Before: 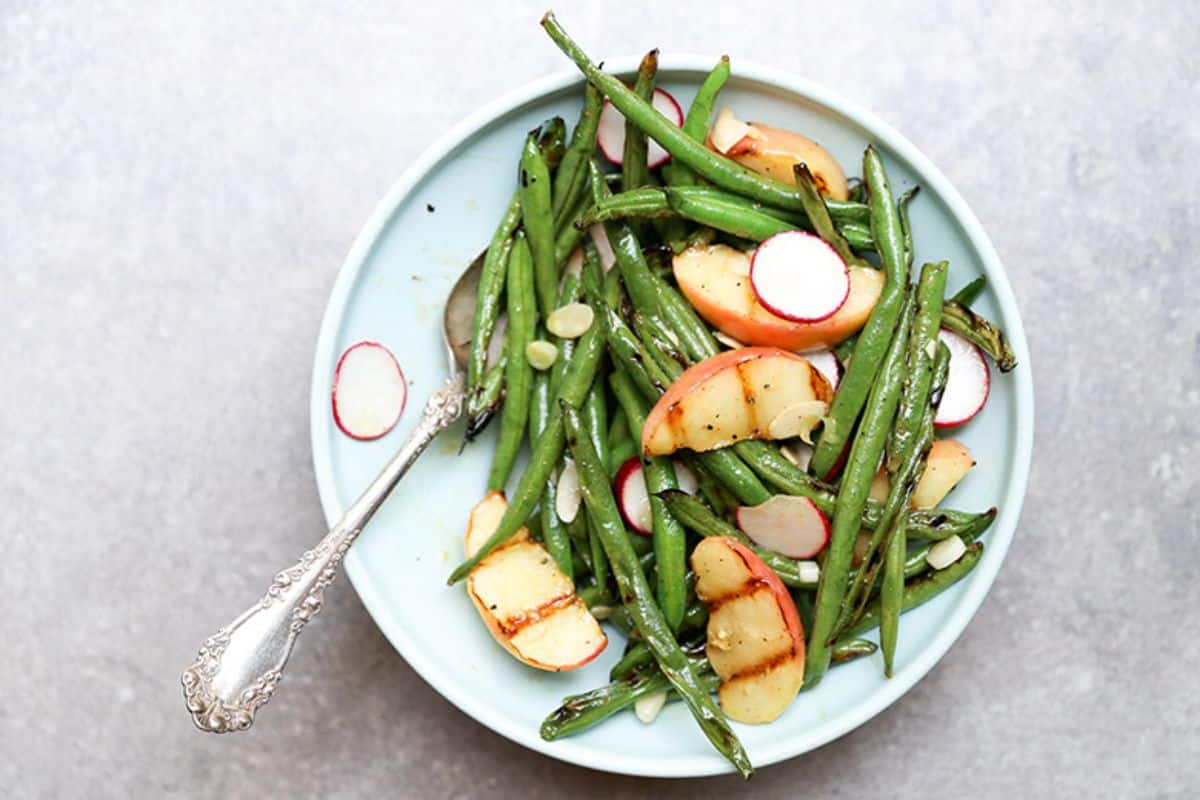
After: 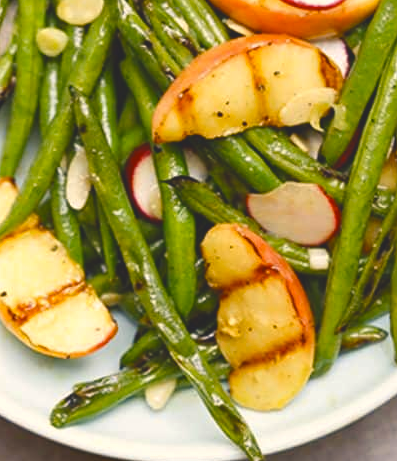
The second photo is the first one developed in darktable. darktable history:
color balance rgb: shadows lift › chroma 2%, shadows lift › hue 247.2°, power › chroma 0.3%, power › hue 25.2°, highlights gain › chroma 3%, highlights gain › hue 60°, global offset › luminance 2%, perceptual saturation grading › global saturation 20%, perceptual saturation grading › highlights -20%, perceptual saturation grading › shadows 30%
haze removal: strength 0.12, distance 0.25, compatibility mode true, adaptive false
crop: left 40.878%, top 39.176%, right 25.993%, bottom 3.081%
color contrast: green-magenta contrast 0.85, blue-yellow contrast 1.25, unbound 0
